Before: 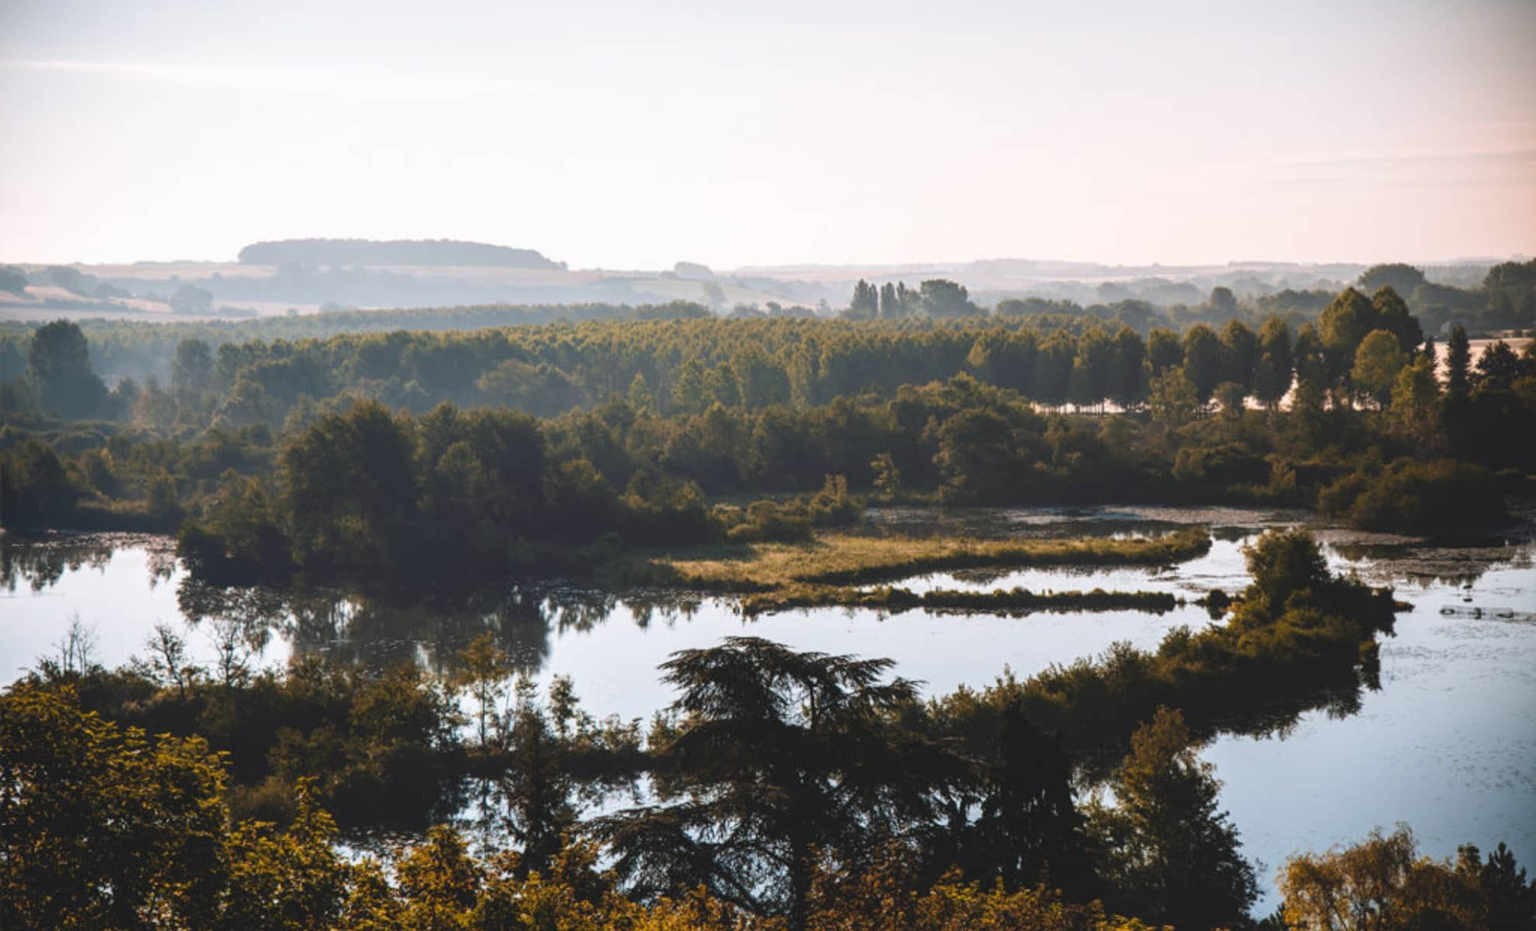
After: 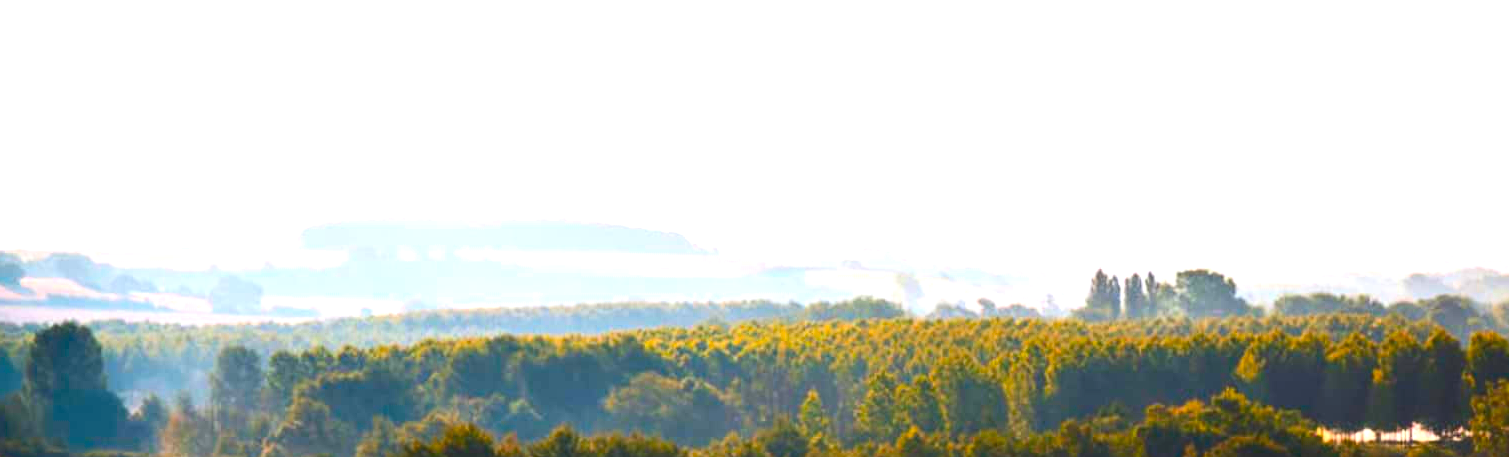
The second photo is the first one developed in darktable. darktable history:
crop: left 0.579%, top 7.627%, right 23.167%, bottom 54.275%
contrast brightness saturation: contrast 0.26, brightness 0.02, saturation 0.87
color balance rgb: perceptual saturation grading › global saturation 20%, global vibrance 20%
levels: levels [0, 0.43, 0.859]
vibrance: on, module defaults
